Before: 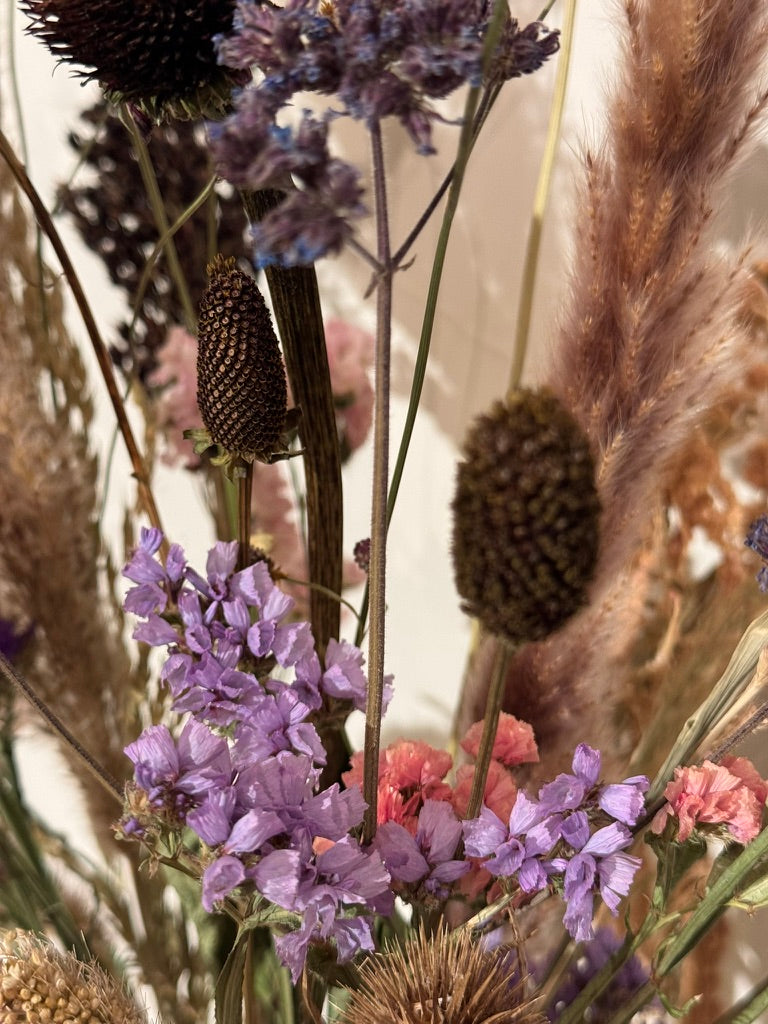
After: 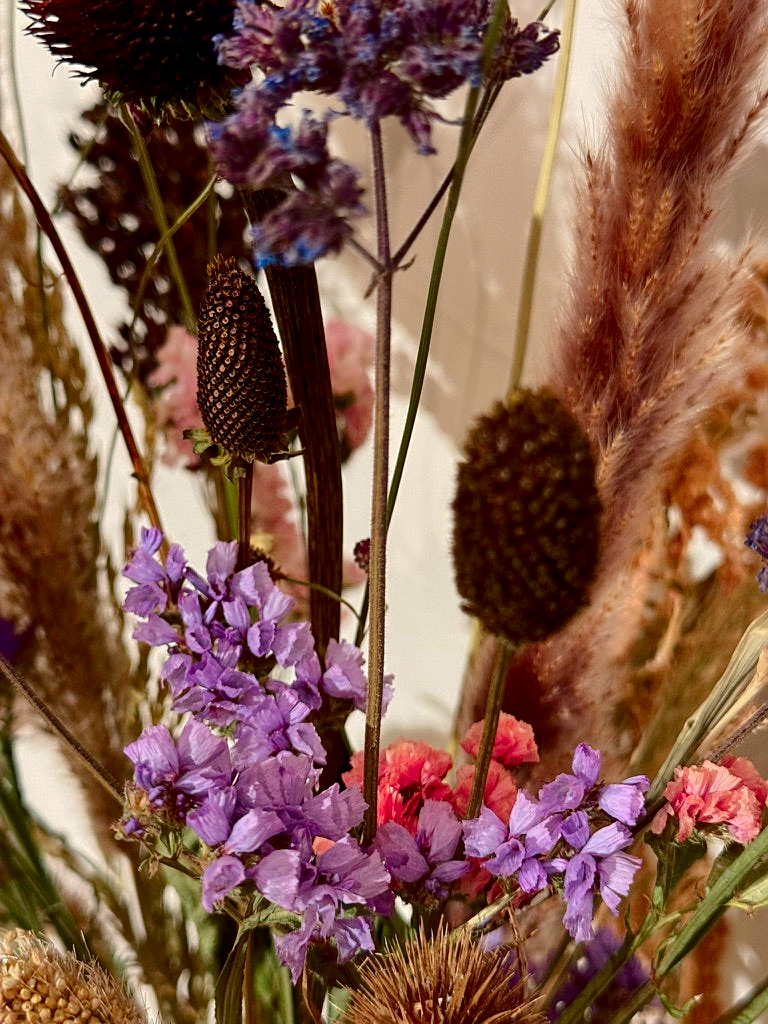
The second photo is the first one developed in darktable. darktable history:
contrast brightness saturation: contrast 0.09, brightness -0.59, saturation 0.17
sharpen: amount 0.2
shadows and highlights: on, module defaults
global tonemap: drago (0.7, 100)
